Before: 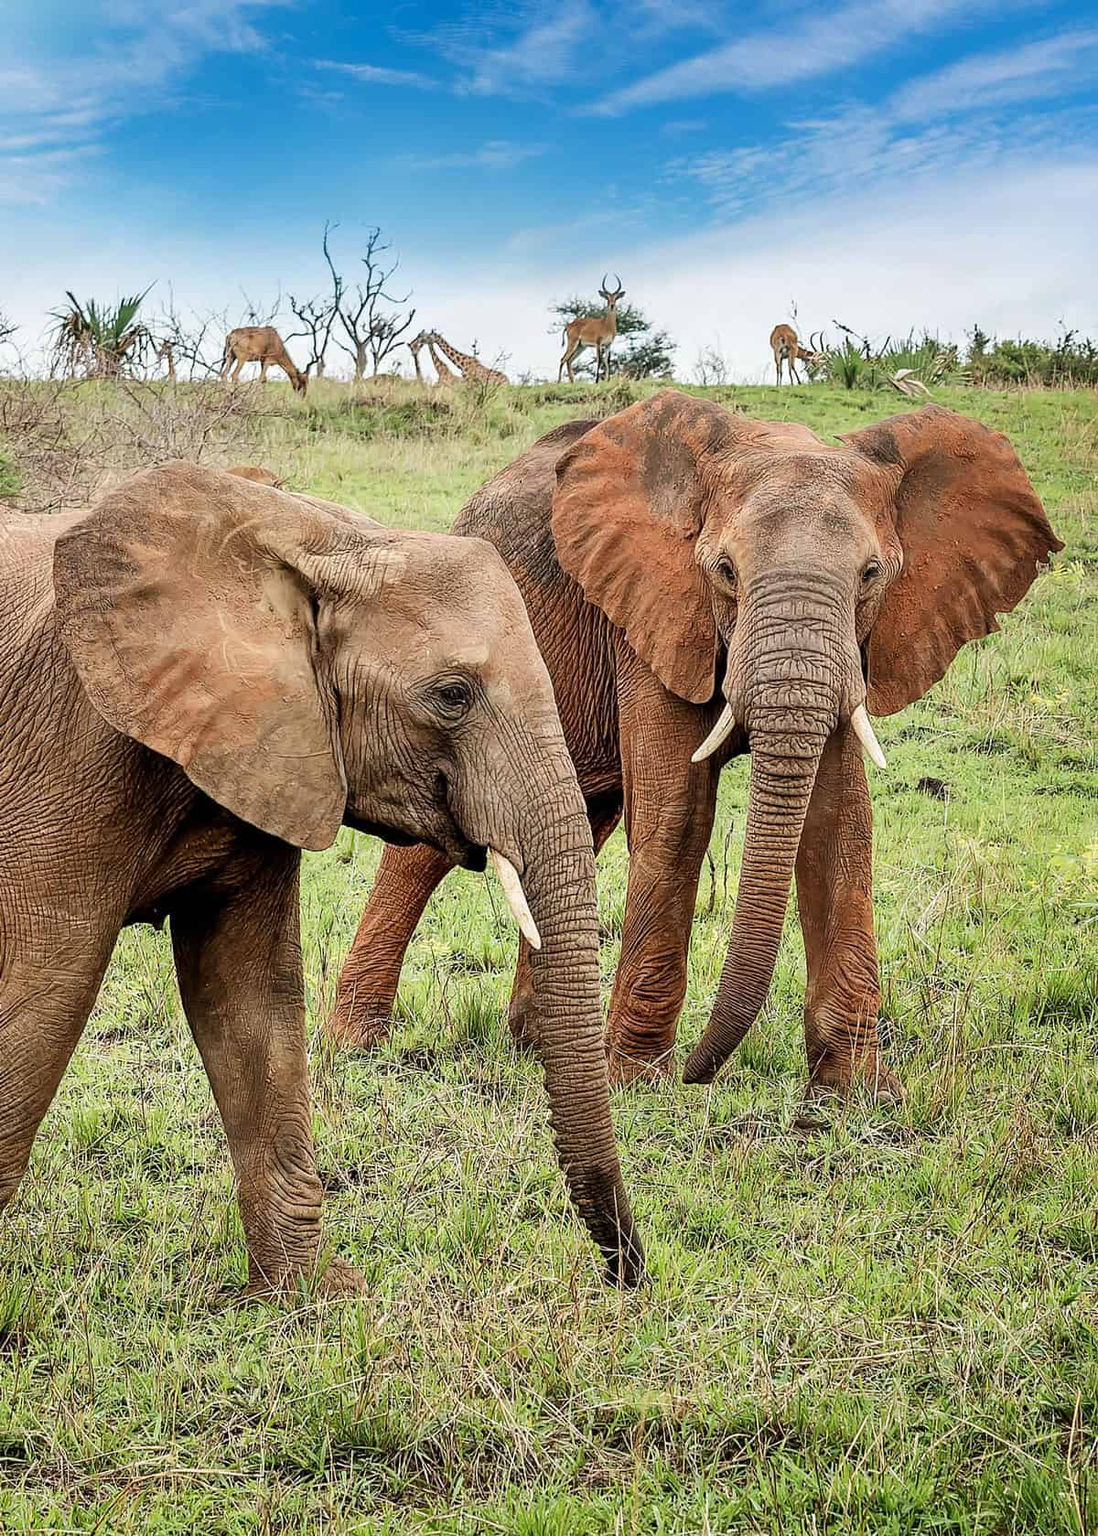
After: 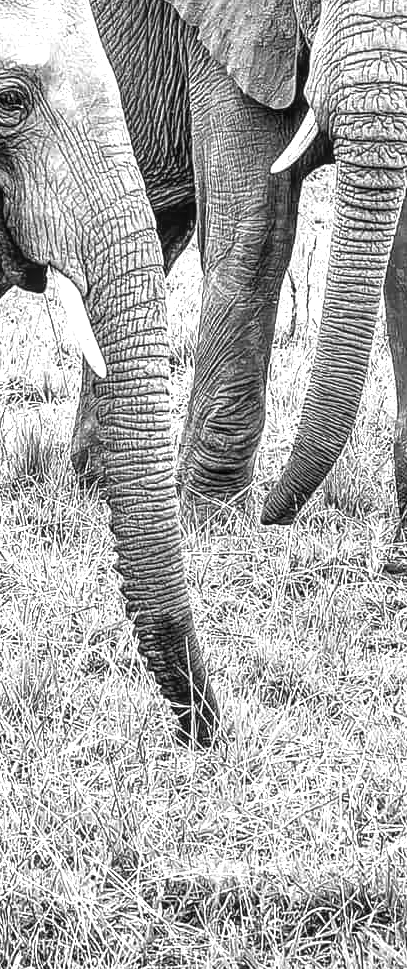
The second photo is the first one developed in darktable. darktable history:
crop: left 40.425%, top 39.362%, right 25.585%, bottom 2.892%
local contrast: on, module defaults
exposure: black level correction 0, exposure 1.382 EV, compensate highlight preservation false
color calibration: output gray [0.246, 0.254, 0.501, 0], illuminant custom, x 0.373, y 0.388, temperature 4260.63 K
